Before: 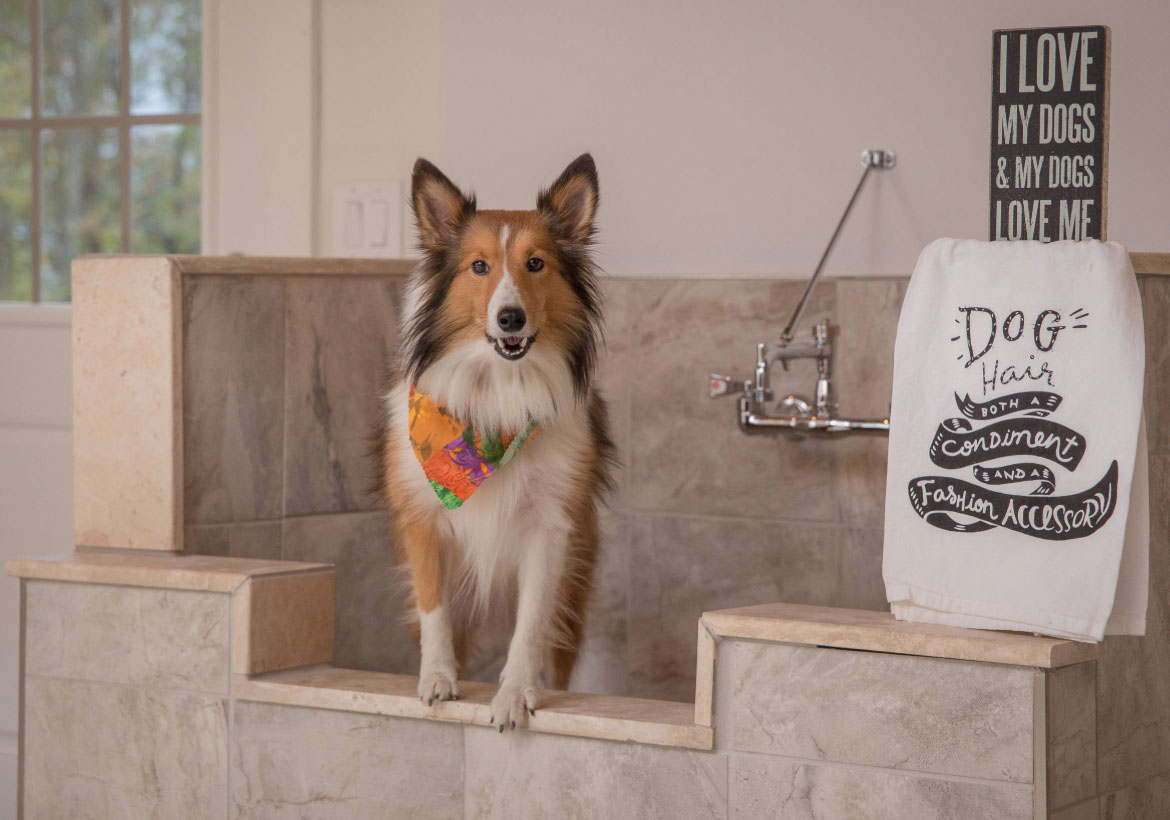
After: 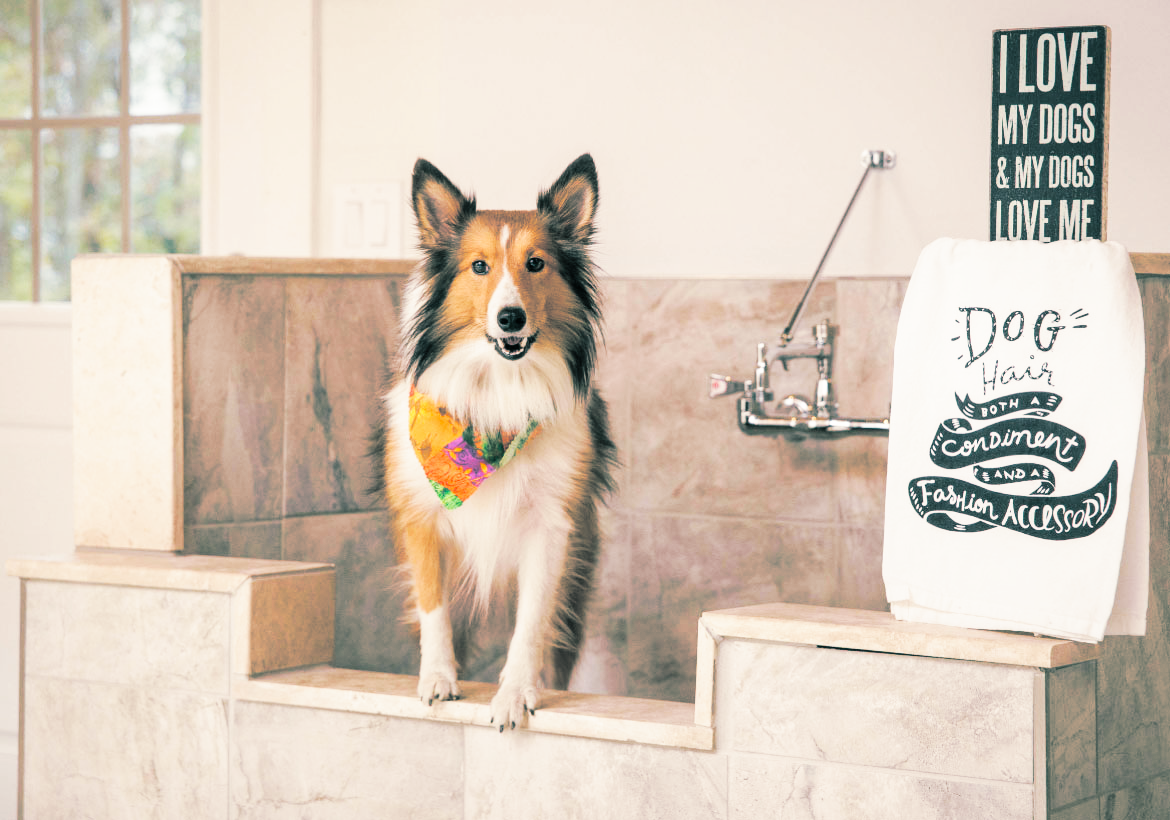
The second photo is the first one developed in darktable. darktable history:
exposure: compensate highlight preservation false
split-toning: shadows › hue 186.43°, highlights › hue 49.29°, compress 30.29%
base curve: curves: ch0 [(0, 0) (0.007, 0.004) (0.027, 0.03) (0.046, 0.07) (0.207, 0.54) (0.442, 0.872) (0.673, 0.972) (1, 1)], preserve colors none
